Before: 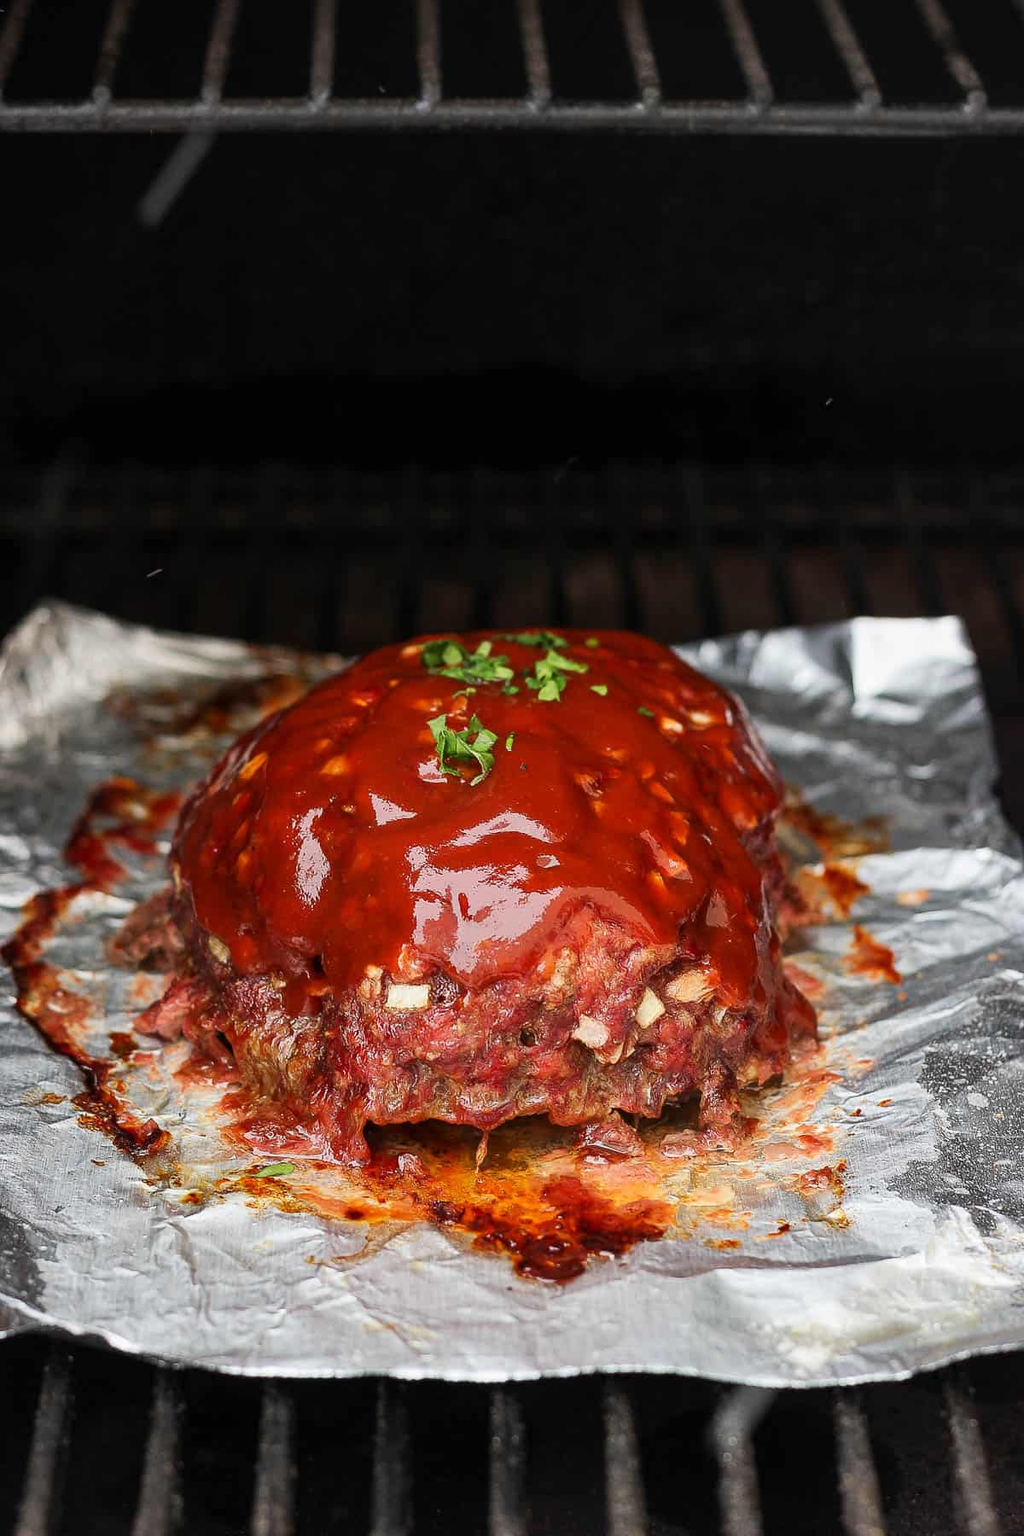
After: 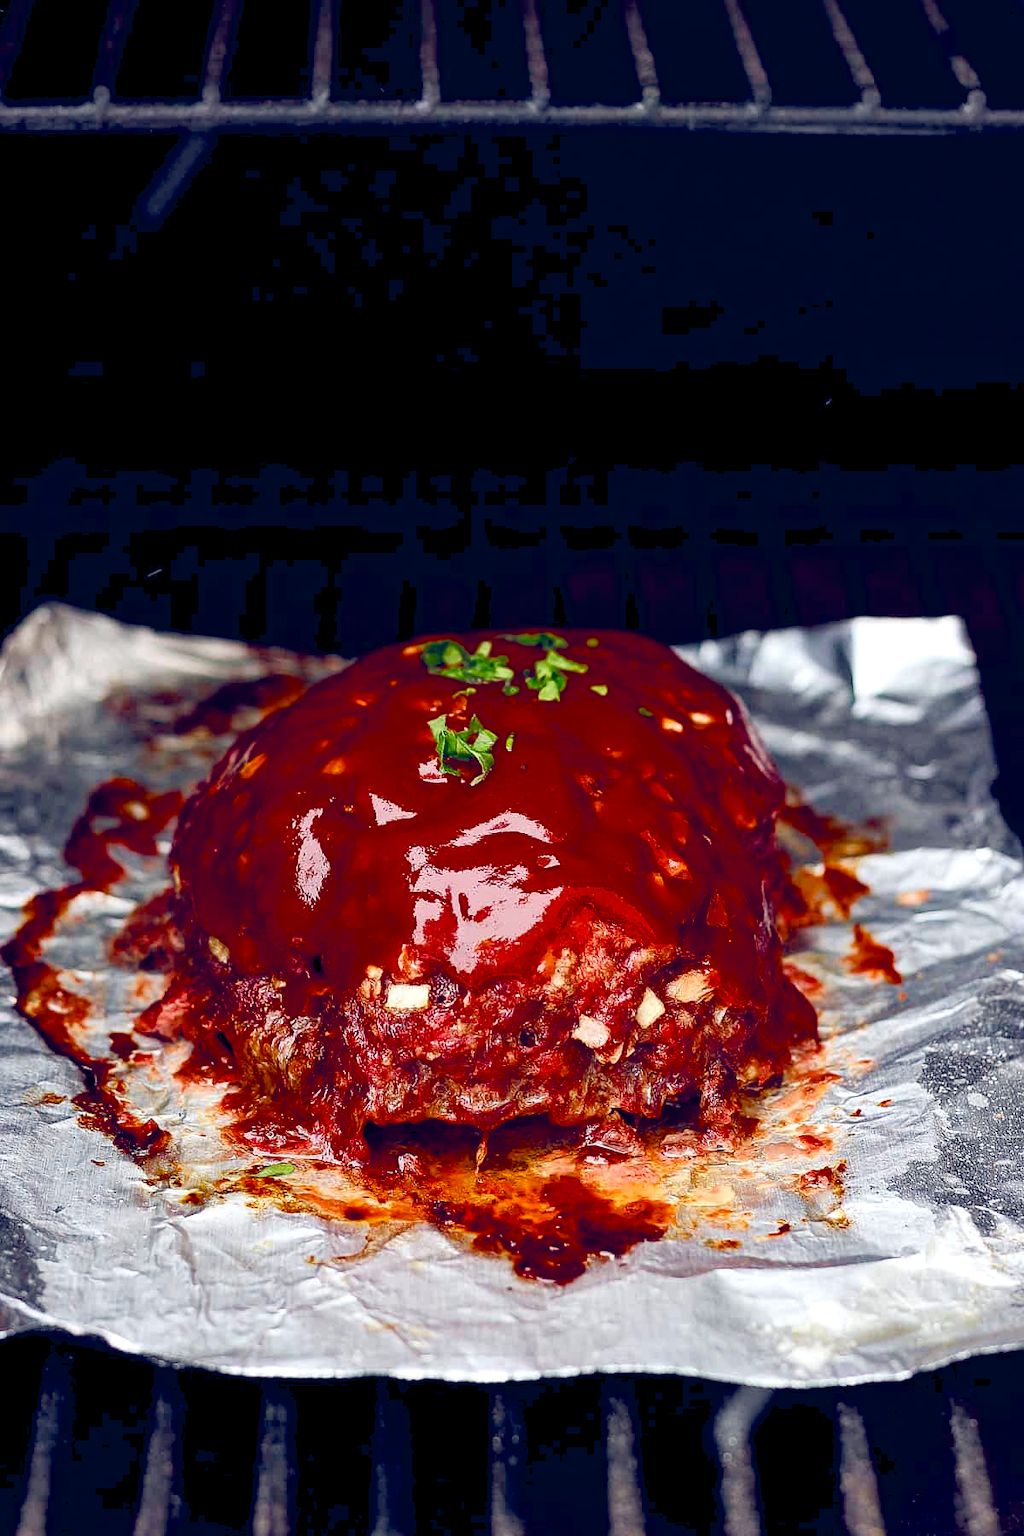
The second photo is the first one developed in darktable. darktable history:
color balance rgb: global offset › luminance -0.302%, global offset › chroma 0.318%, global offset › hue 262.25°, perceptual saturation grading › global saturation 27.122%, perceptual saturation grading › highlights -28.137%, perceptual saturation grading › mid-tones 15.8%, perceptual saturation grading › shadows 34.012%, perceptual brilliance grading › global brilliance 9.786%, perceptual brilliance grading › shadows 14.831%, saturation formula JzAzBz (2021)
